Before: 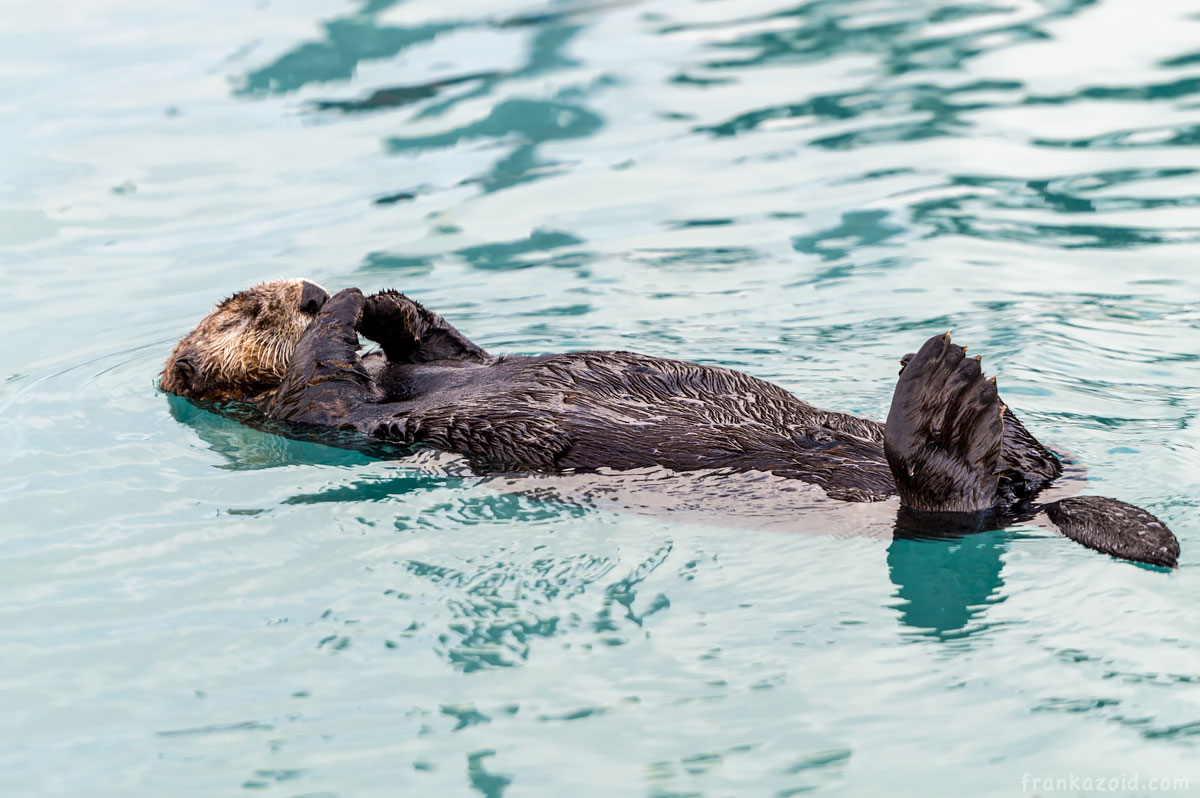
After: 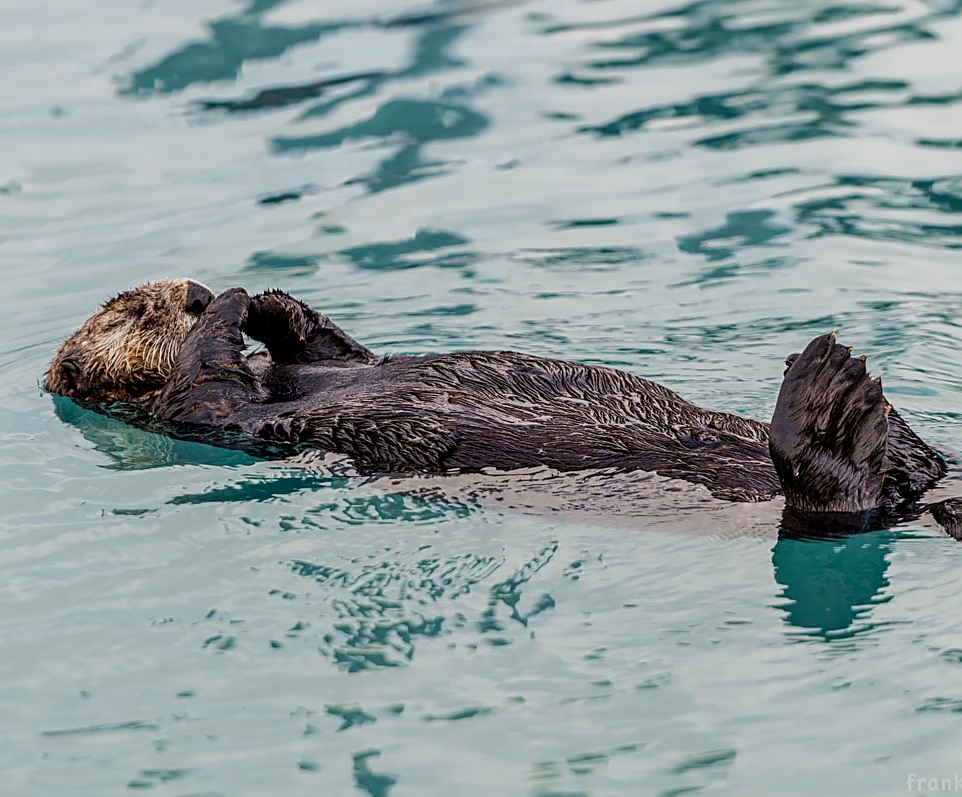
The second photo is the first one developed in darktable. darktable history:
local contrast: on, module defaults
crop and rotate: left 9.594%, right 10.183%
exposure: exposure -0.546 EV, compensate highlight preservation false
sharpen: amount 0.489
